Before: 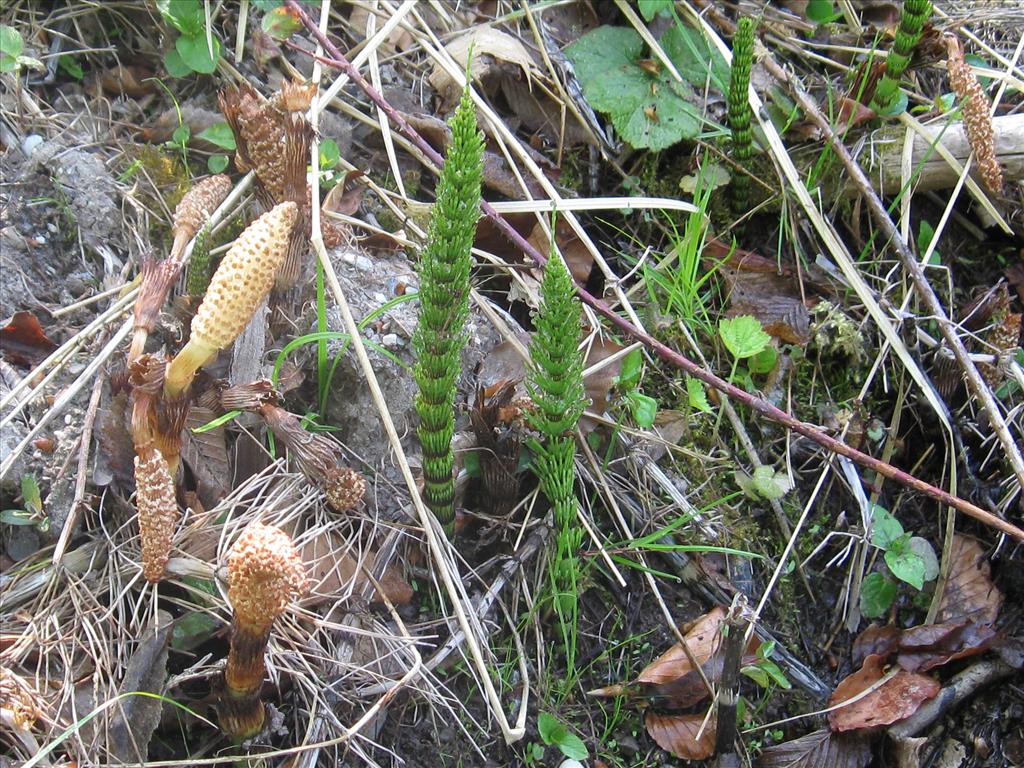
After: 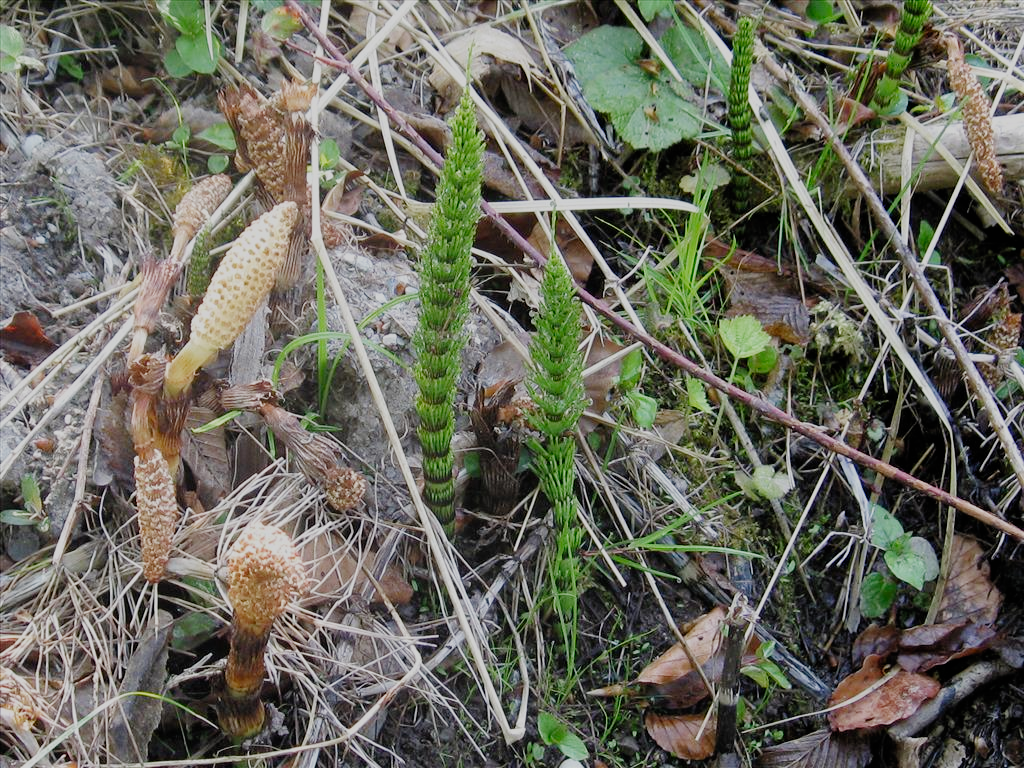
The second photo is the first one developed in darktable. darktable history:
filmic rgb: black relative exposure -7.09 EV, white relative exposure 5.37 EV, hardness 3.02, add noise in highlights 0, preserve chrominance no, color science v3 (2019), use custom middle-gray values true, contrast in highlights soft
